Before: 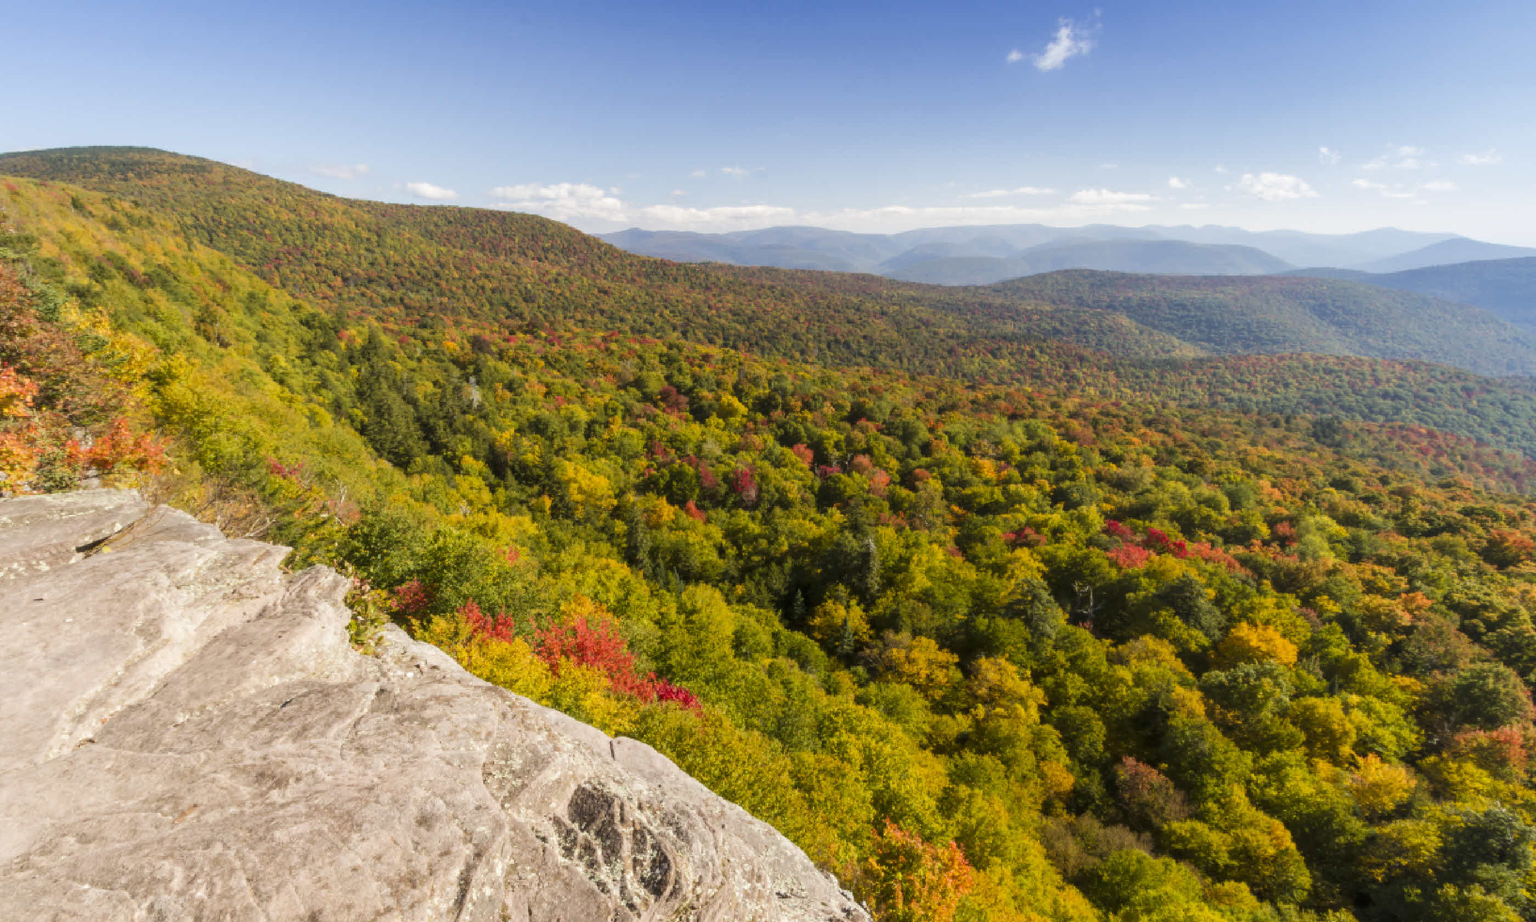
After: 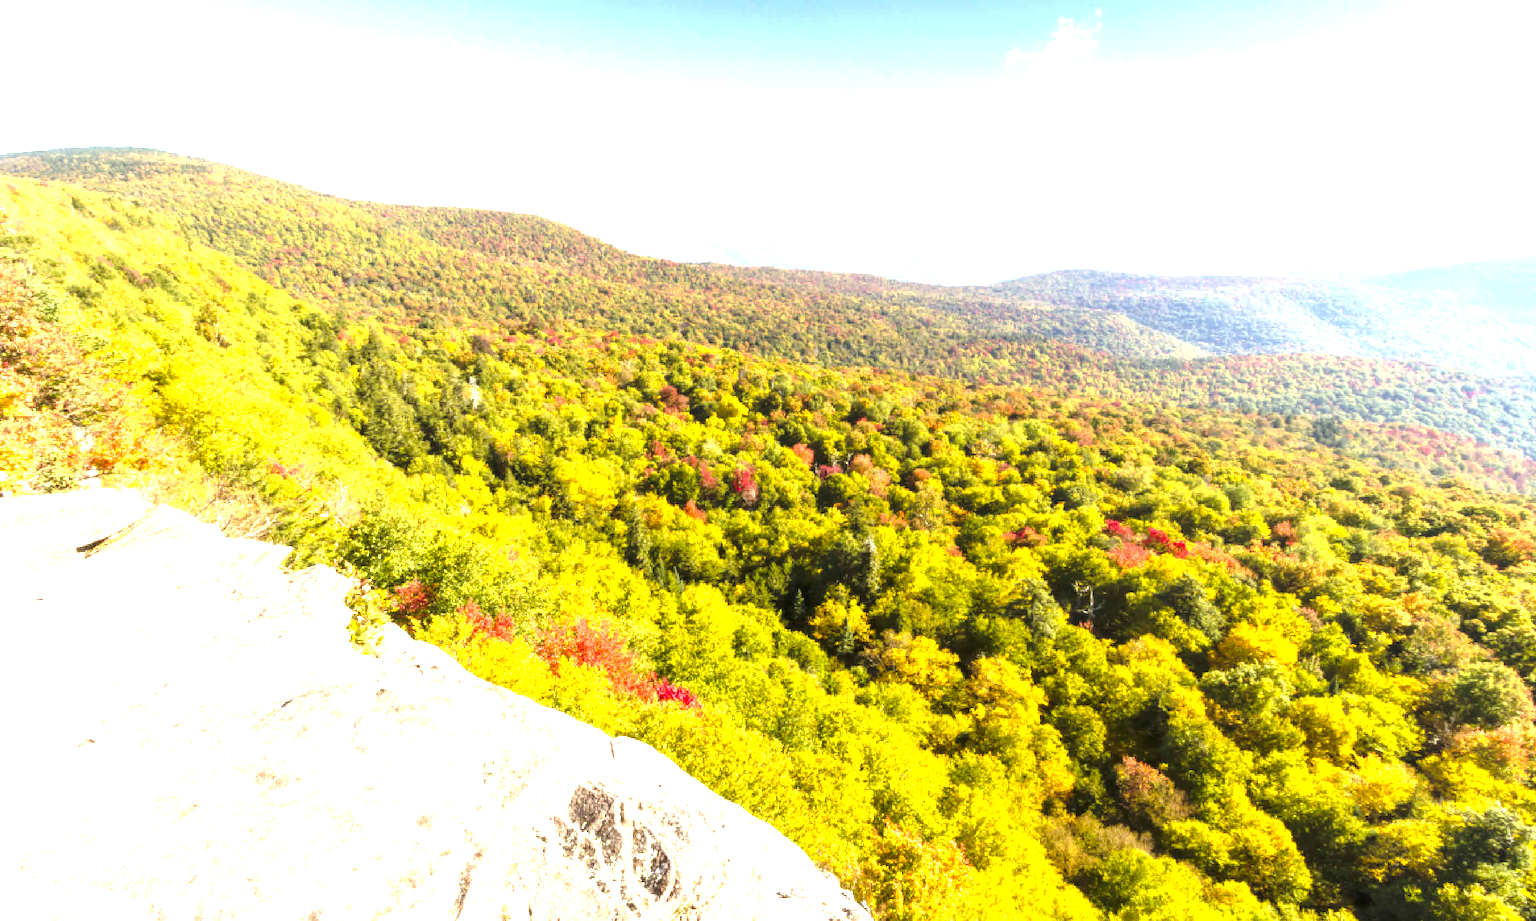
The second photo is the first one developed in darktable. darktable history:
exposure: exposure 2 EV, compensate highlight preservation false
base curve: curves: ch0 [(0, 0) (0.073, 0.04) (0.157, 0.139) (0.492, 0.492) (0.758, 0.758) (1, 1)], preserve colors none
